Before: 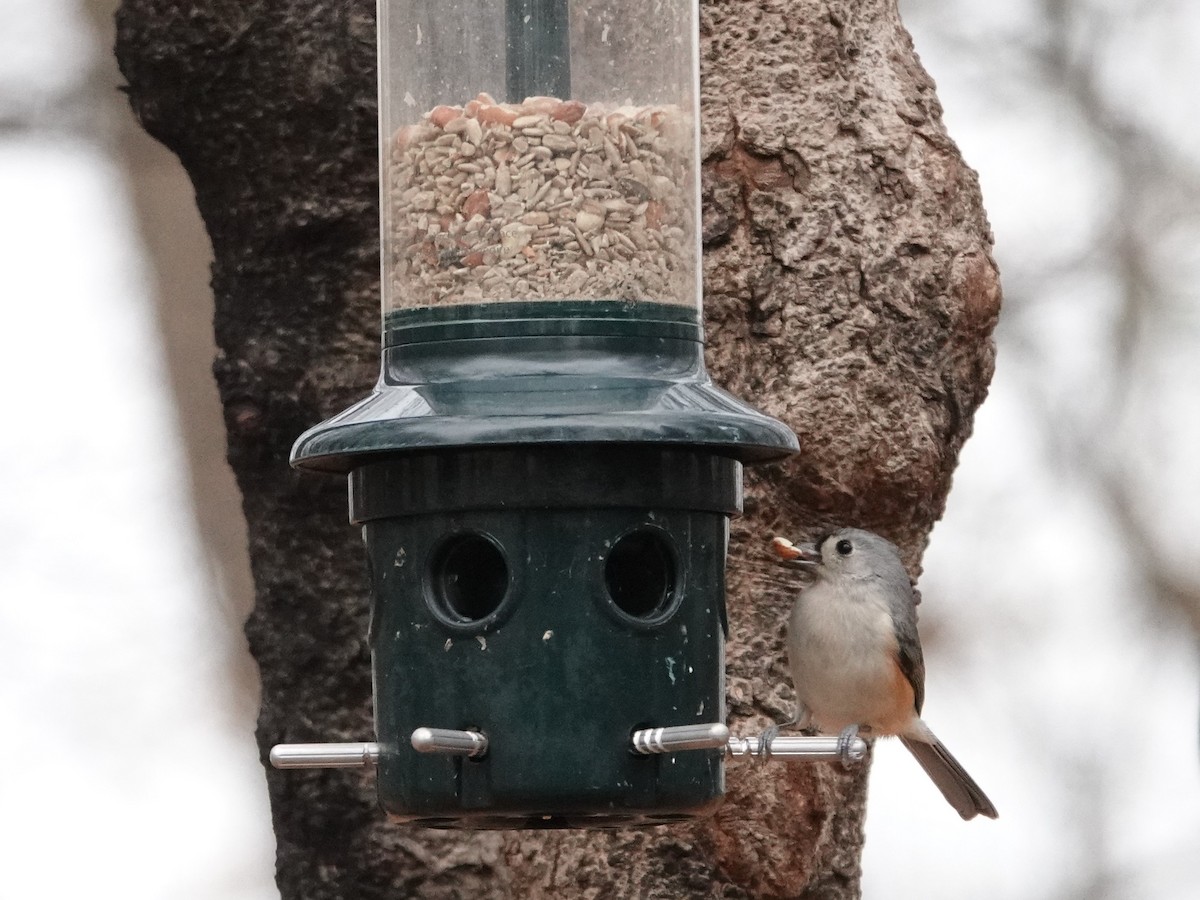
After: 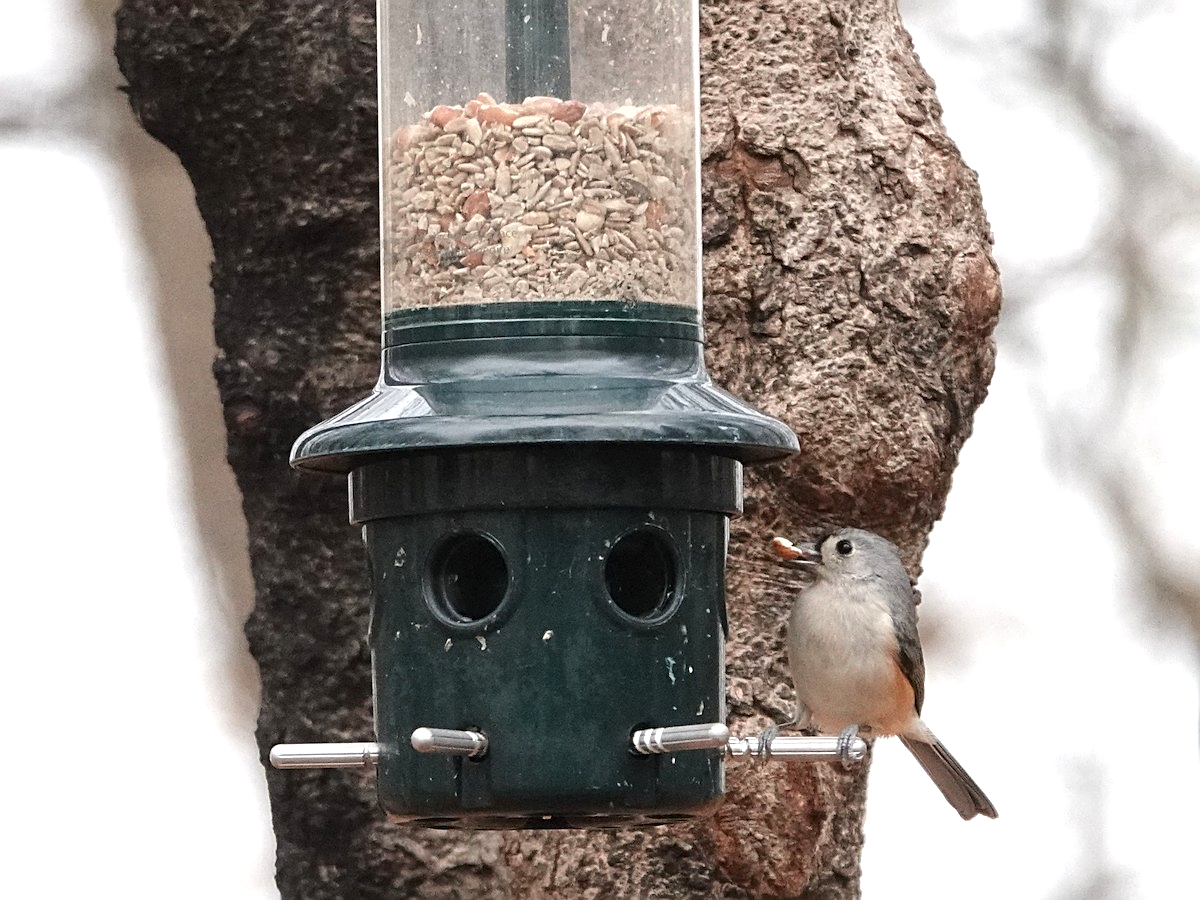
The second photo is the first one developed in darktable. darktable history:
exposure: exposure 0.473 EV, compensate highlight preservation false
sharpen: on, module defaults
